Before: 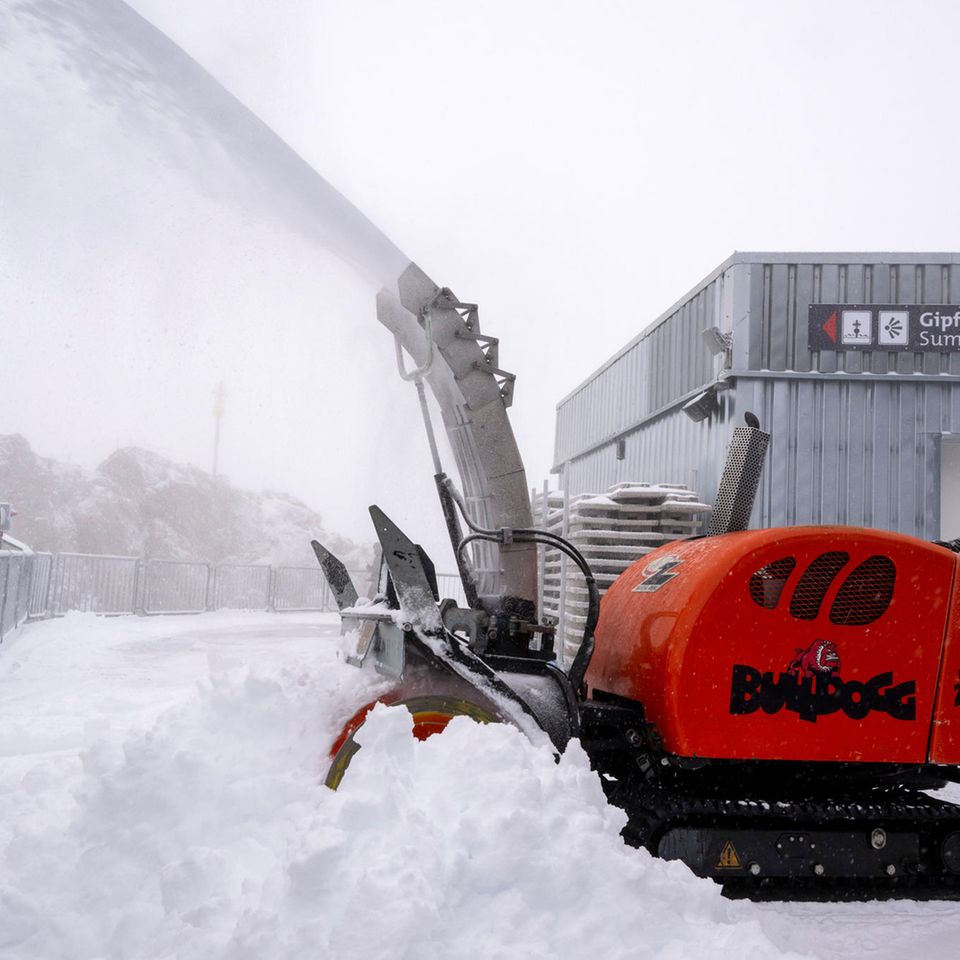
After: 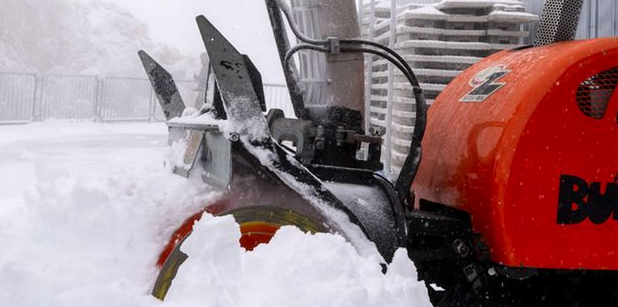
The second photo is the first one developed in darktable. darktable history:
crop: left 18.091%, top 51.13%, right 17.525%, bottom 16.85%
contrast brightness saturation: contrast 0.1, brightness 0.02, saturation 0.02
